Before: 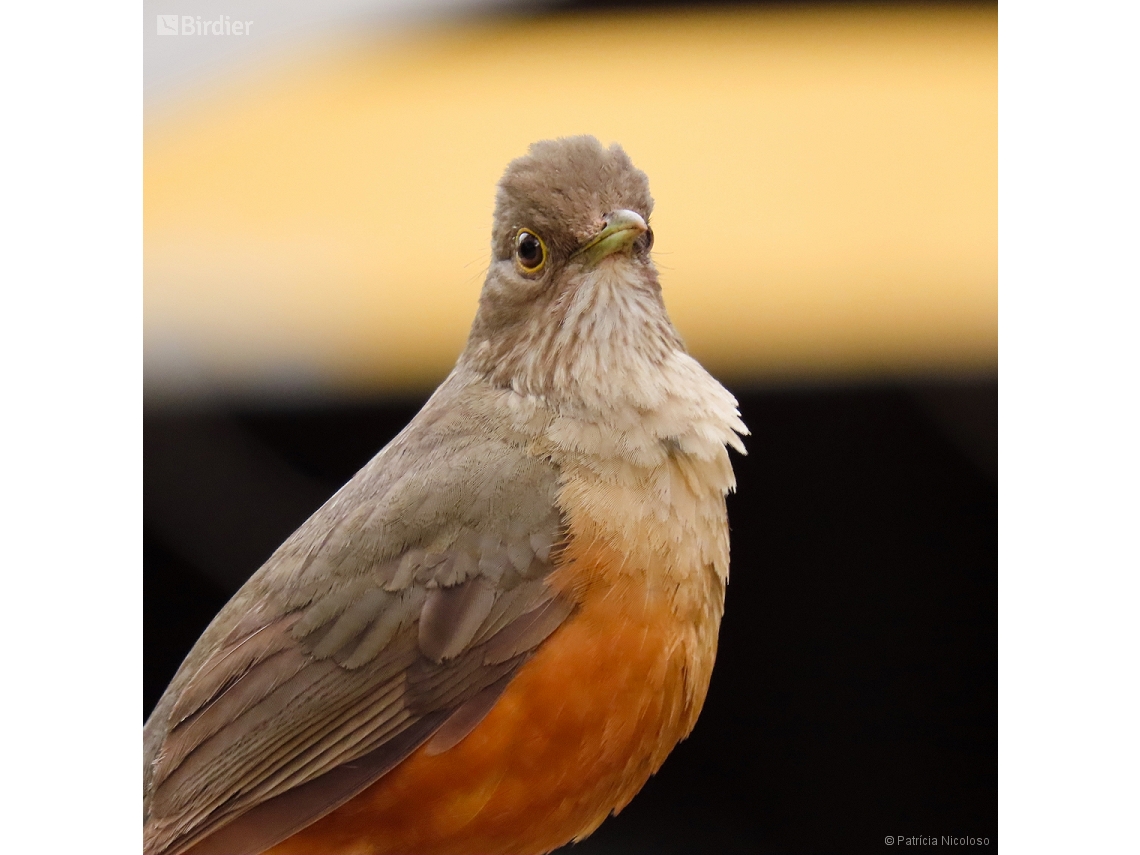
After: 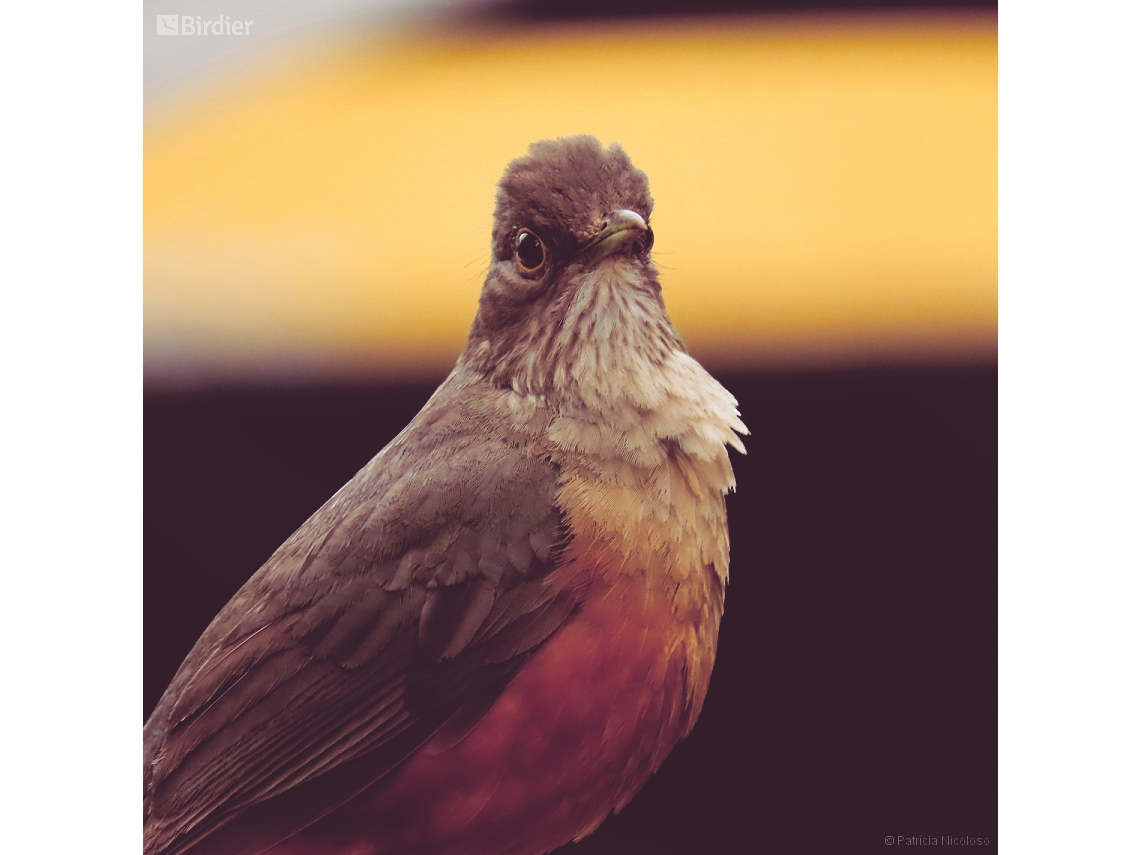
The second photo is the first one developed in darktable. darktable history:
base curve: curves: ch0 [(0, 0.02) (0.083, 0.036) (1, 1)], preserve colors none
split-toning: shadows › hue 316.8°, shadows › saturation 0.47, highlights › hue 201.6°, highlights › saturation 0, balance -41.97, compress 28.01%
